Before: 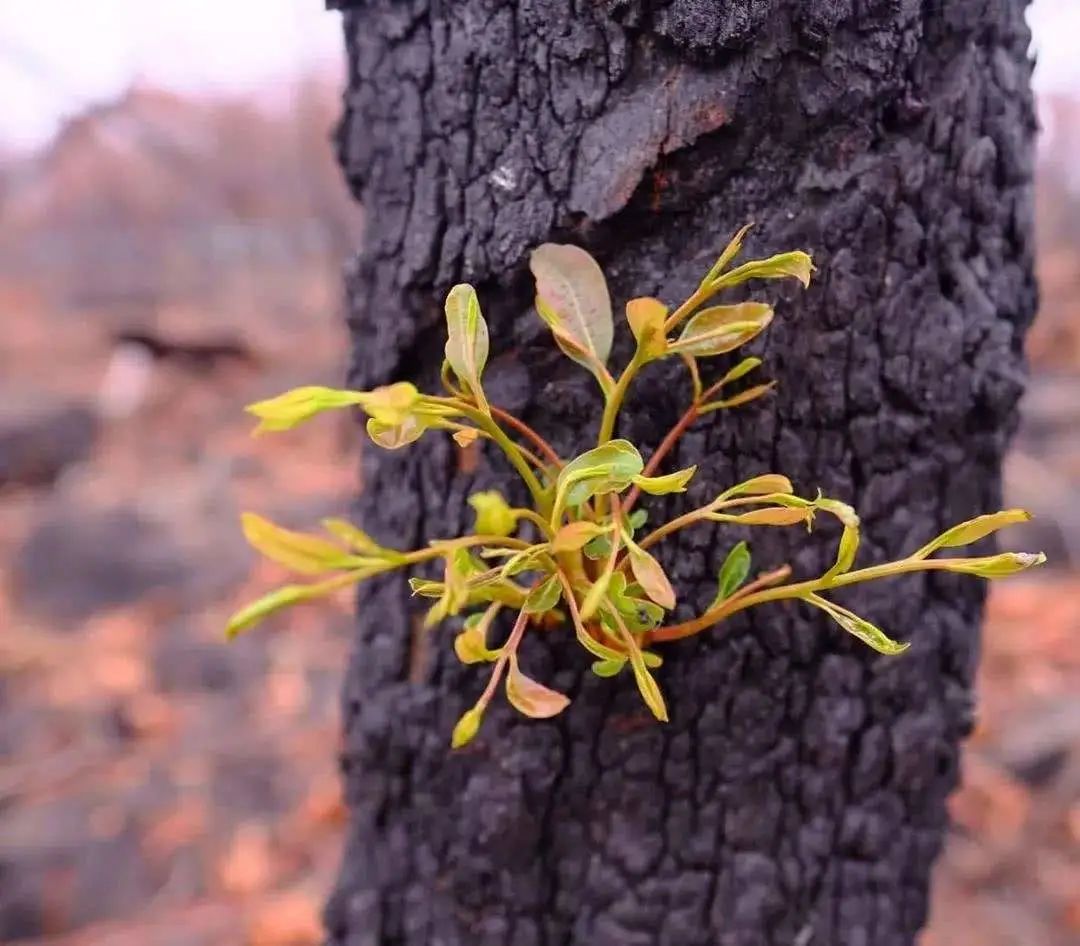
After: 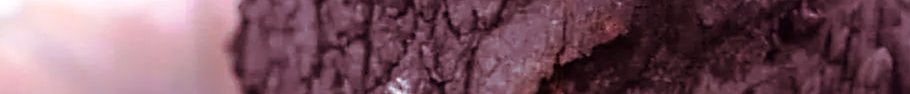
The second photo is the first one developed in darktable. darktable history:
shadows and highlights: shadows -54.3, highlights 86.09, soften with gaussian
exposure: exposure 0.081 EV, compensate highlight preservation false
color balance rgb: global vibrance 10%
split-toning: on, module defaults
crop and rotate: left 9.644%, top 9.491%, right 6.021%, bottom 80.509%
sharpen: radius 1.864, amount 0.398, threshold 1.271
